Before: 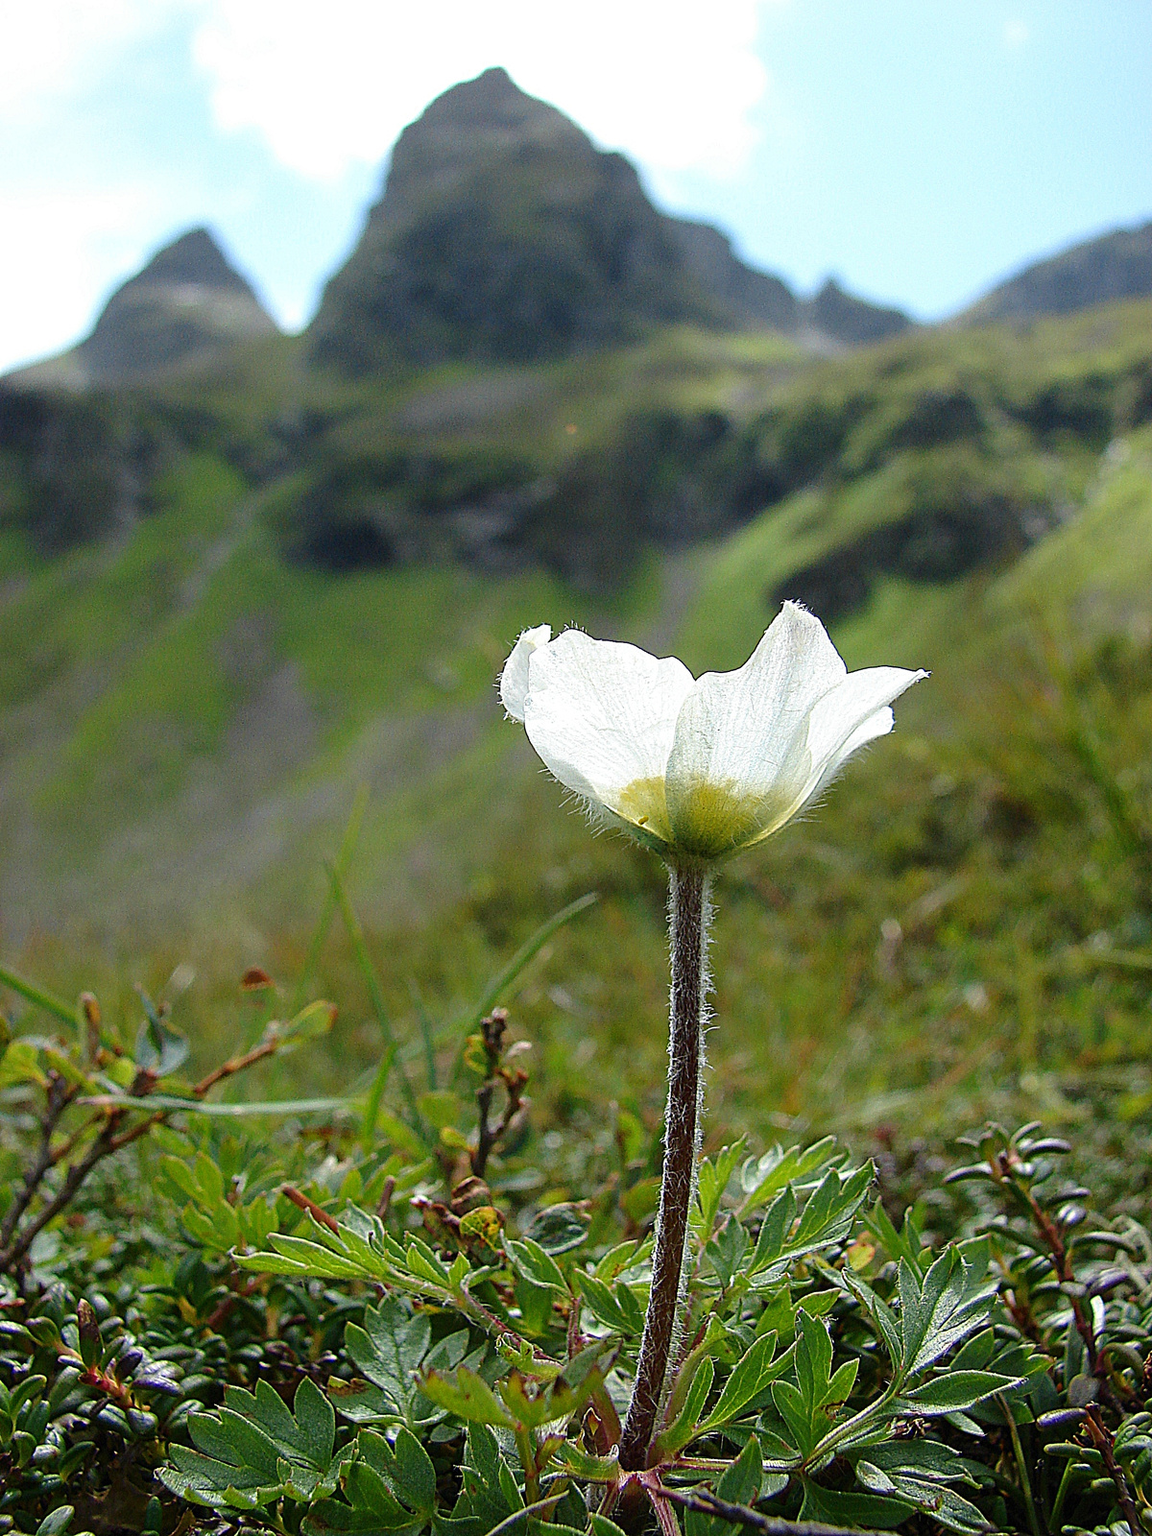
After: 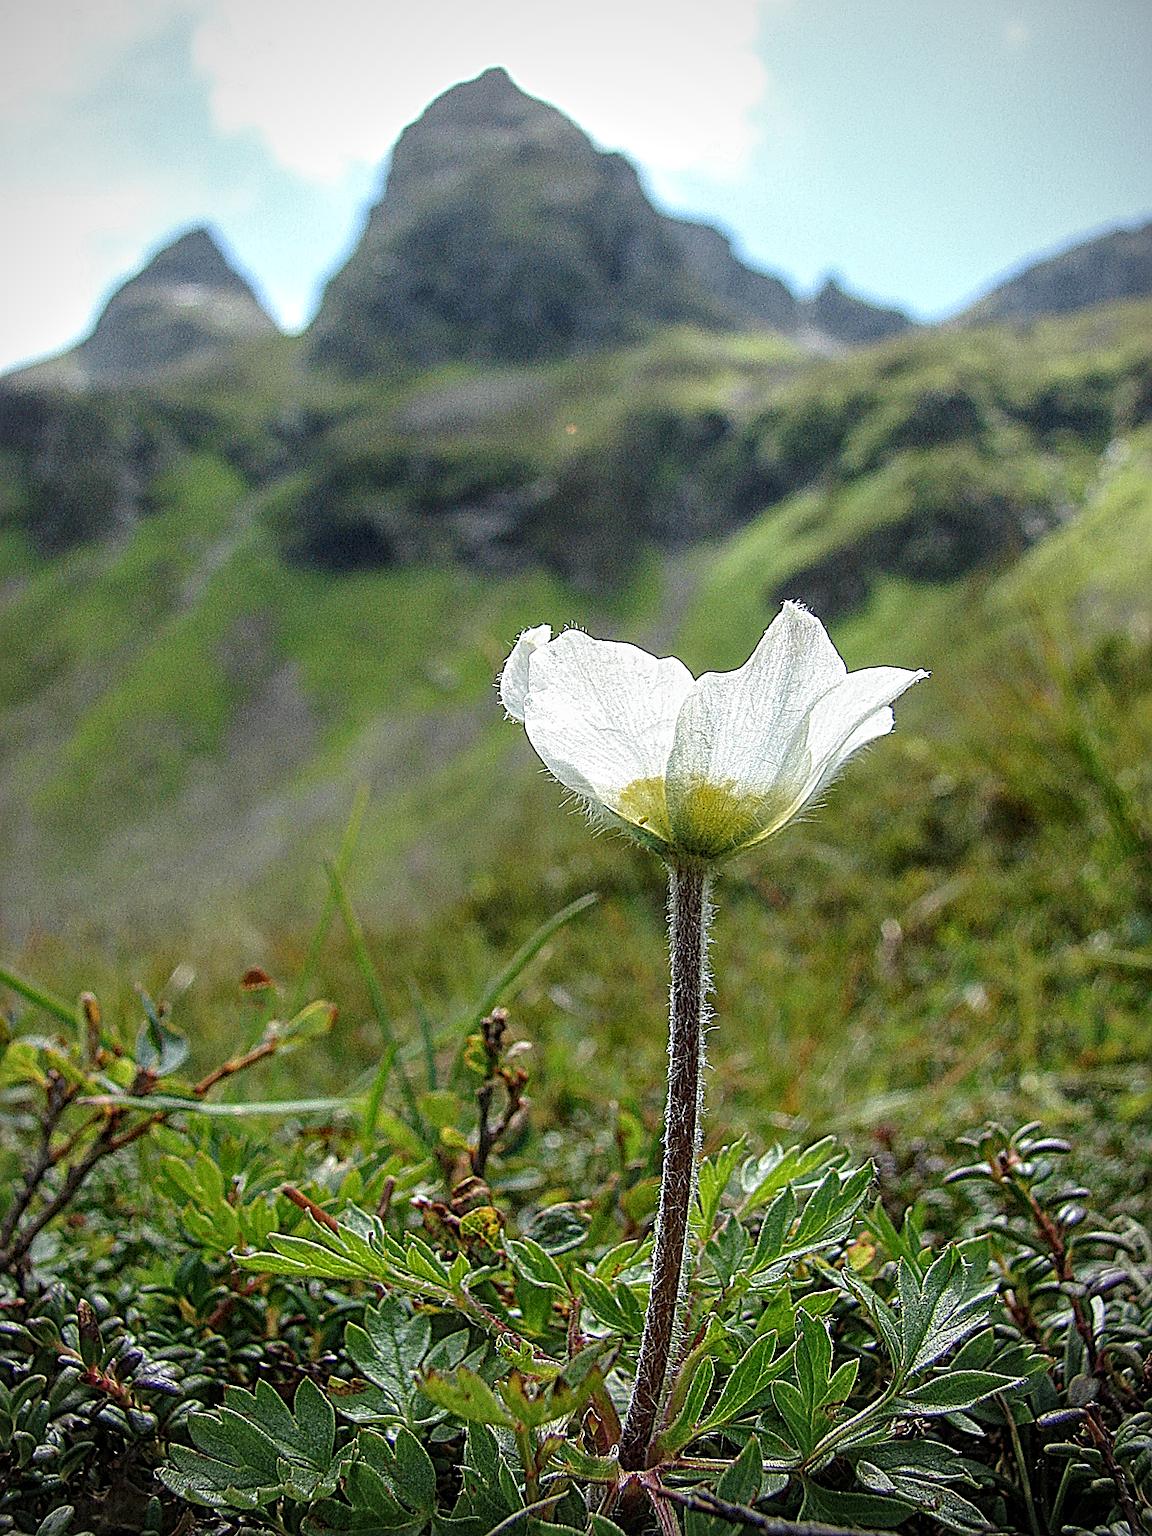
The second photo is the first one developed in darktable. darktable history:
local contrast: highlights 75%, shadows 55%, detail 177%, midtone range 0.204
vignetting: on, module defaults
sharpen: radius 3.125
